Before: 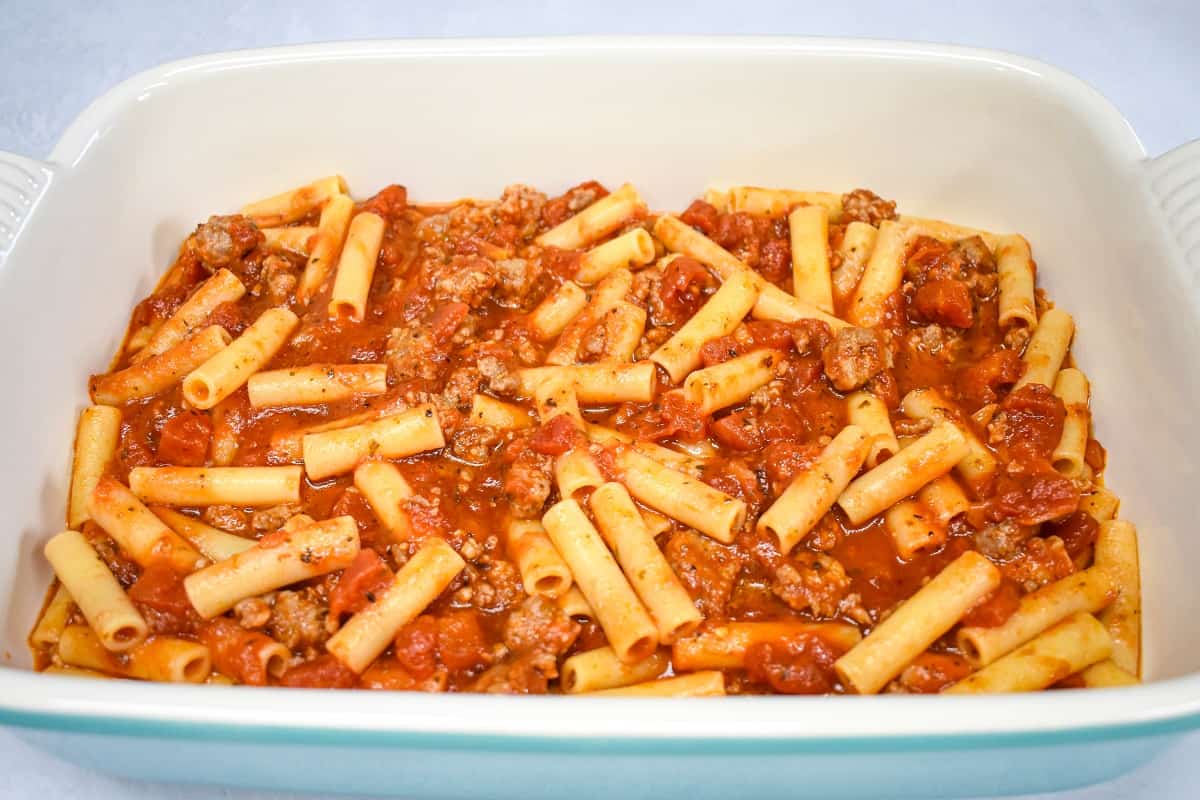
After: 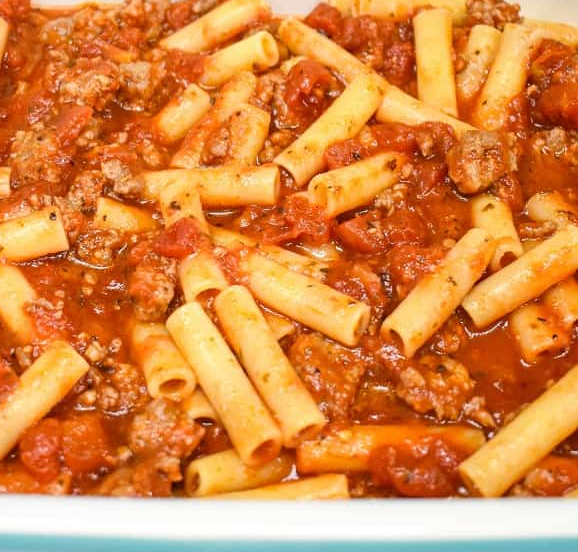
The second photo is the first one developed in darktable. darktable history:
crop: left 31.343%, top 24.708%, right 20.458%, bottom 6.262%
